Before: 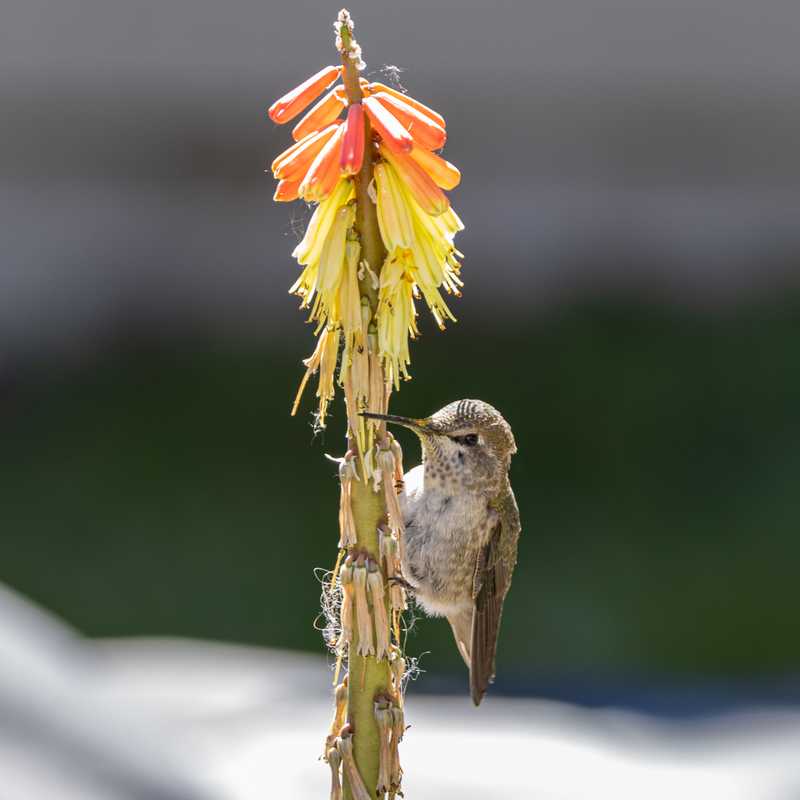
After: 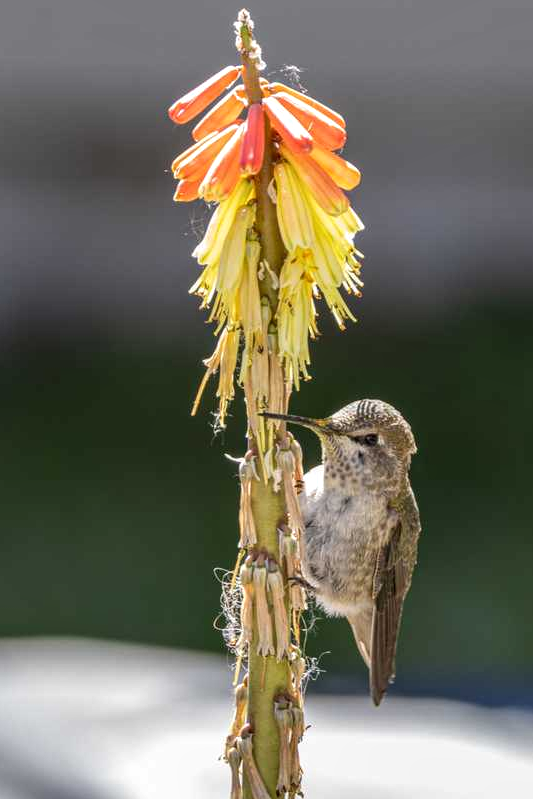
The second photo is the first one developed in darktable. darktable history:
crop and rotate: left 12.504%, right 20.81%
local contrast: on, module defaults
